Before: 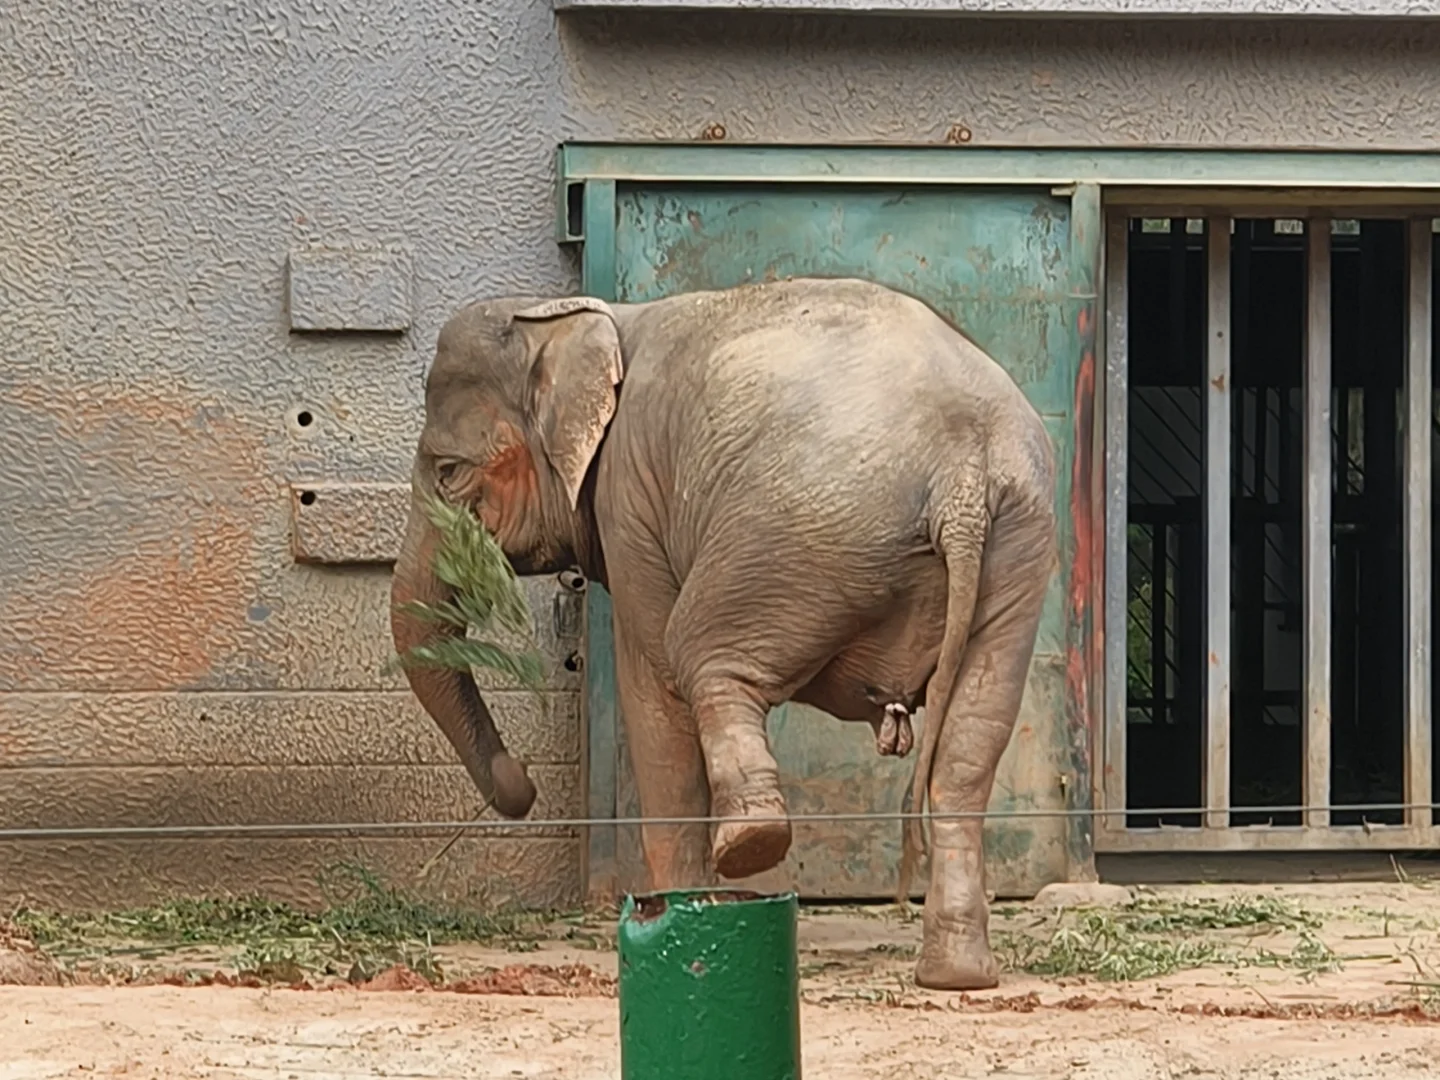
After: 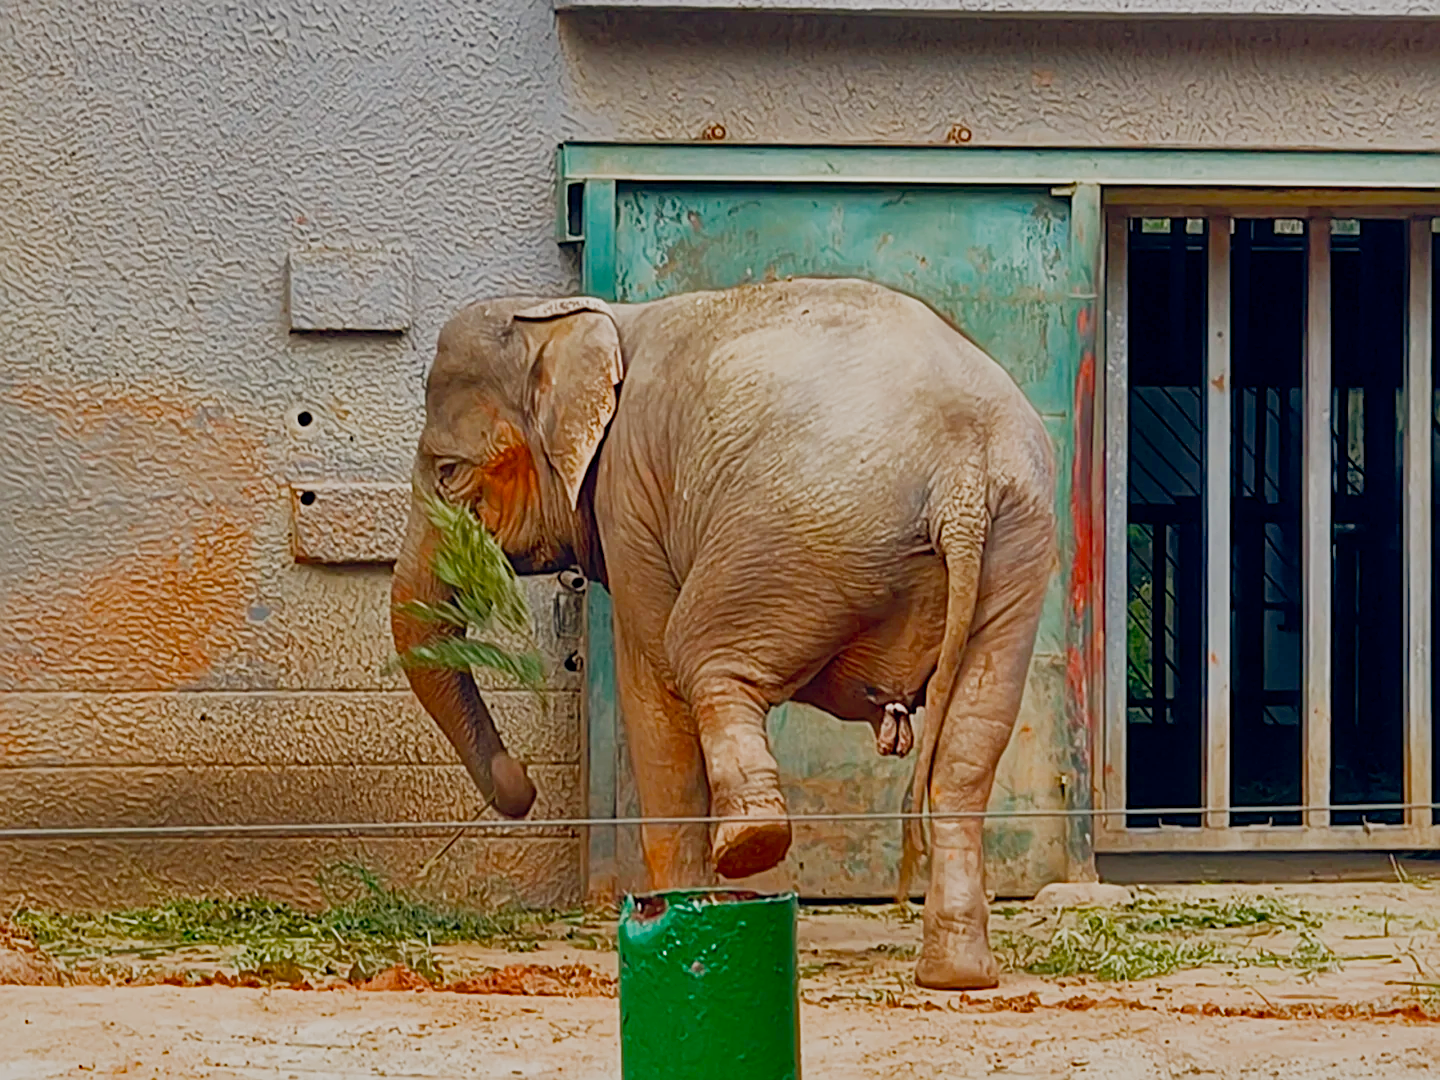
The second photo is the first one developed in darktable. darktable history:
sharpen: on, module defaults
color balance rgb: highlights gain › luminance 14.527%, global offset › chroma 0.098%, global offset › hue 250.65°, linear chroma grading › global chroma 18.348%, perceptual saturation grading › global saturation 16.559%, global vibrance 16.701%, saturation formula JzAzBz (2021)
filmic rgb: middle gray luminance 18.3%, black relative exposure -11.22 EV, white relative exposure 3.69 EV, target black luminance 0%, hardness 5.85, latitude 57.27%, contrast 0.965, shadows ↔ highlights balance 49.79%, preserve chrominance no, color science v5 (2021), contrast in shadows safe, contrast in highlights safe
shadows and highlights: on, module defaults
